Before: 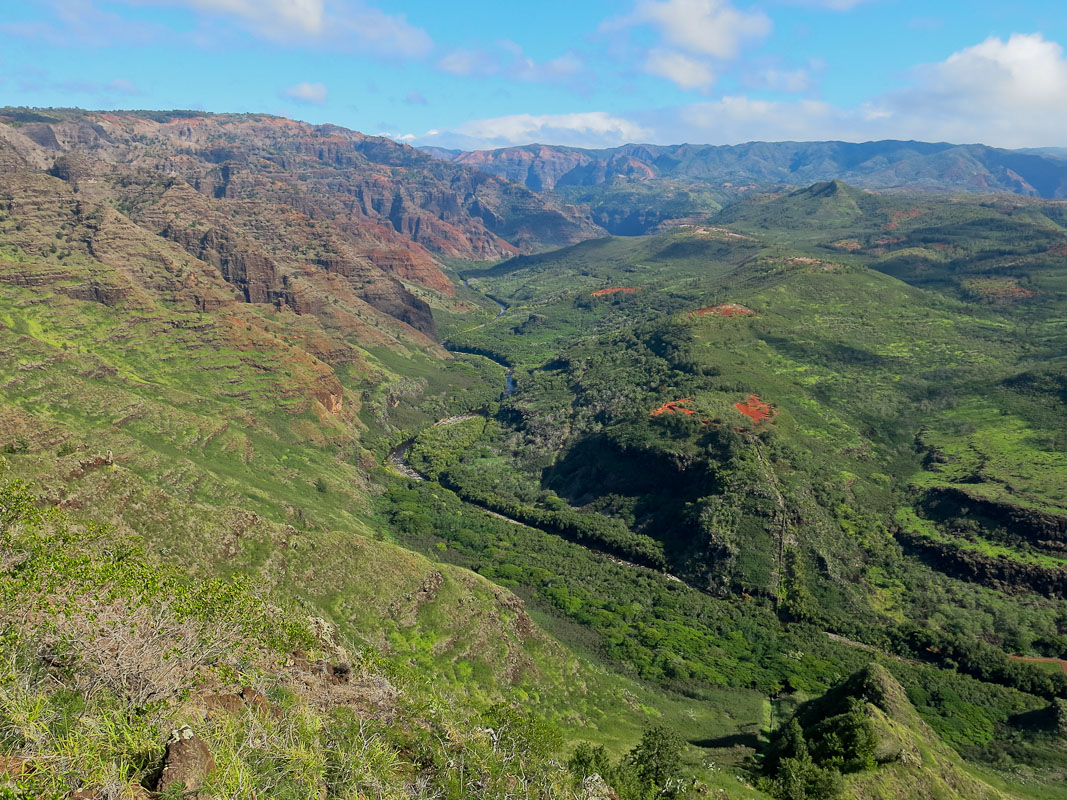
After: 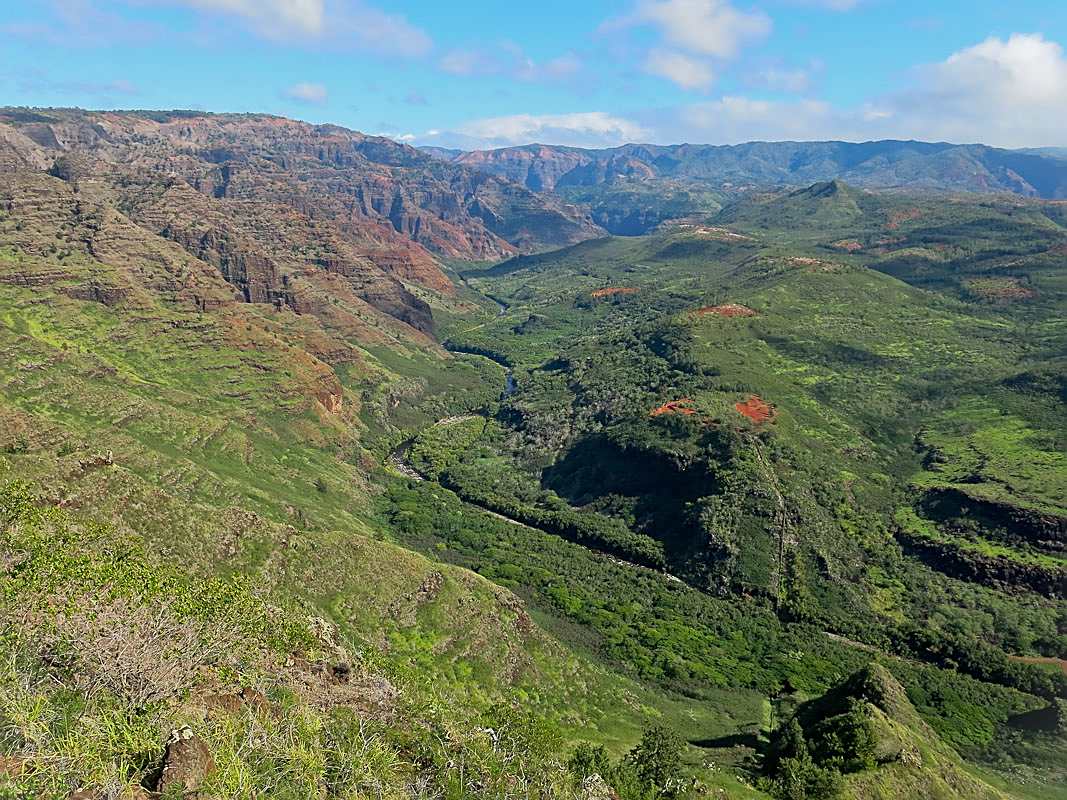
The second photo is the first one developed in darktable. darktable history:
sharpen: on, module defaults
vignetting: fall-off start 100%, brightness 0.05, saturation 0
